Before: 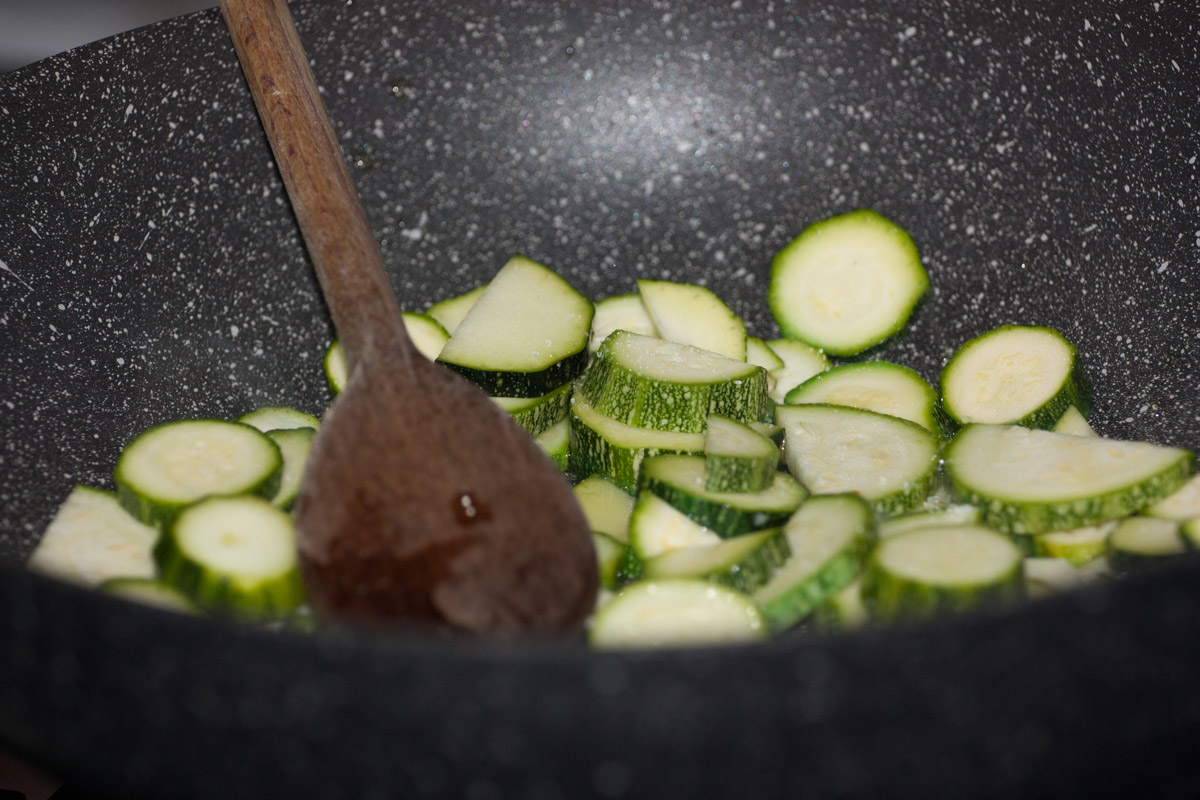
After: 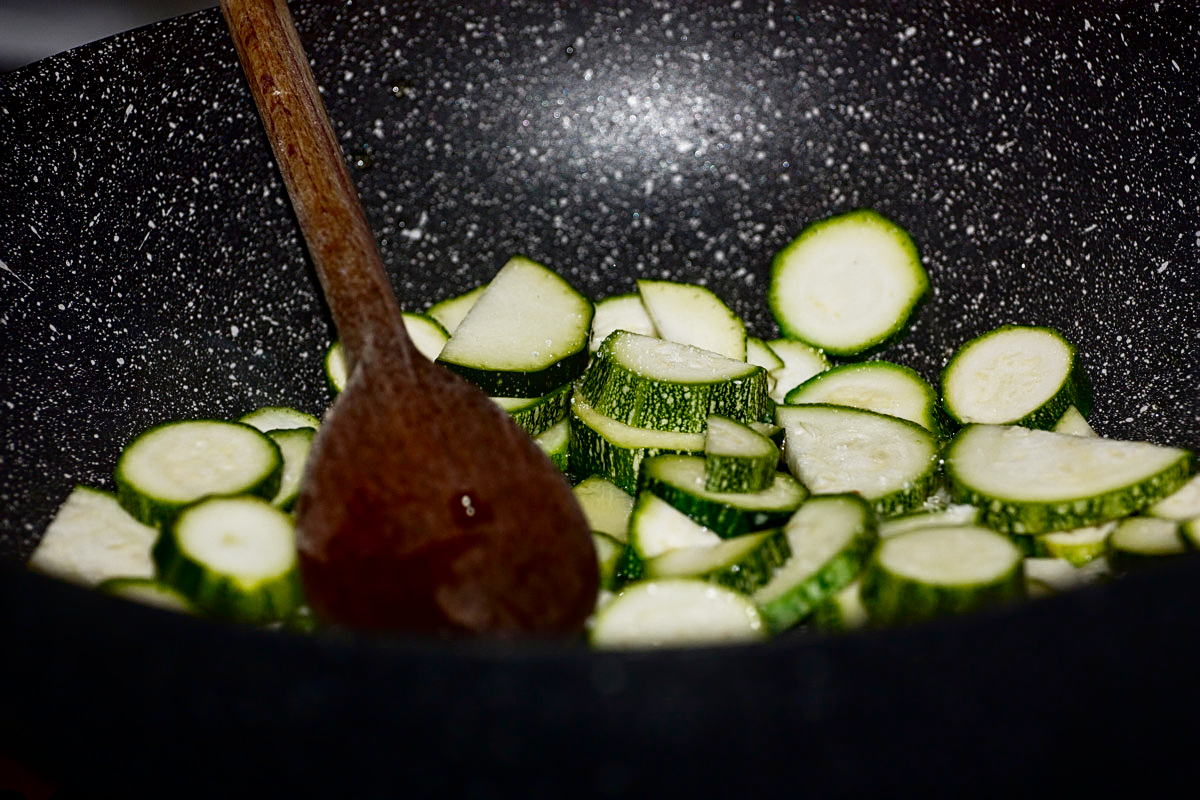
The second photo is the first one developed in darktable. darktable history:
base curve: curves: ch0 [(0, 0) (0.028, 0.03) (0.121, 0.232) (0.46, 0.748) (0.859, 0.968) (1, 1)], preserve colors none
local contrast: on, module defaults
sharpen: on, module defaults
contrast brightness saturation: brightness -0.52
